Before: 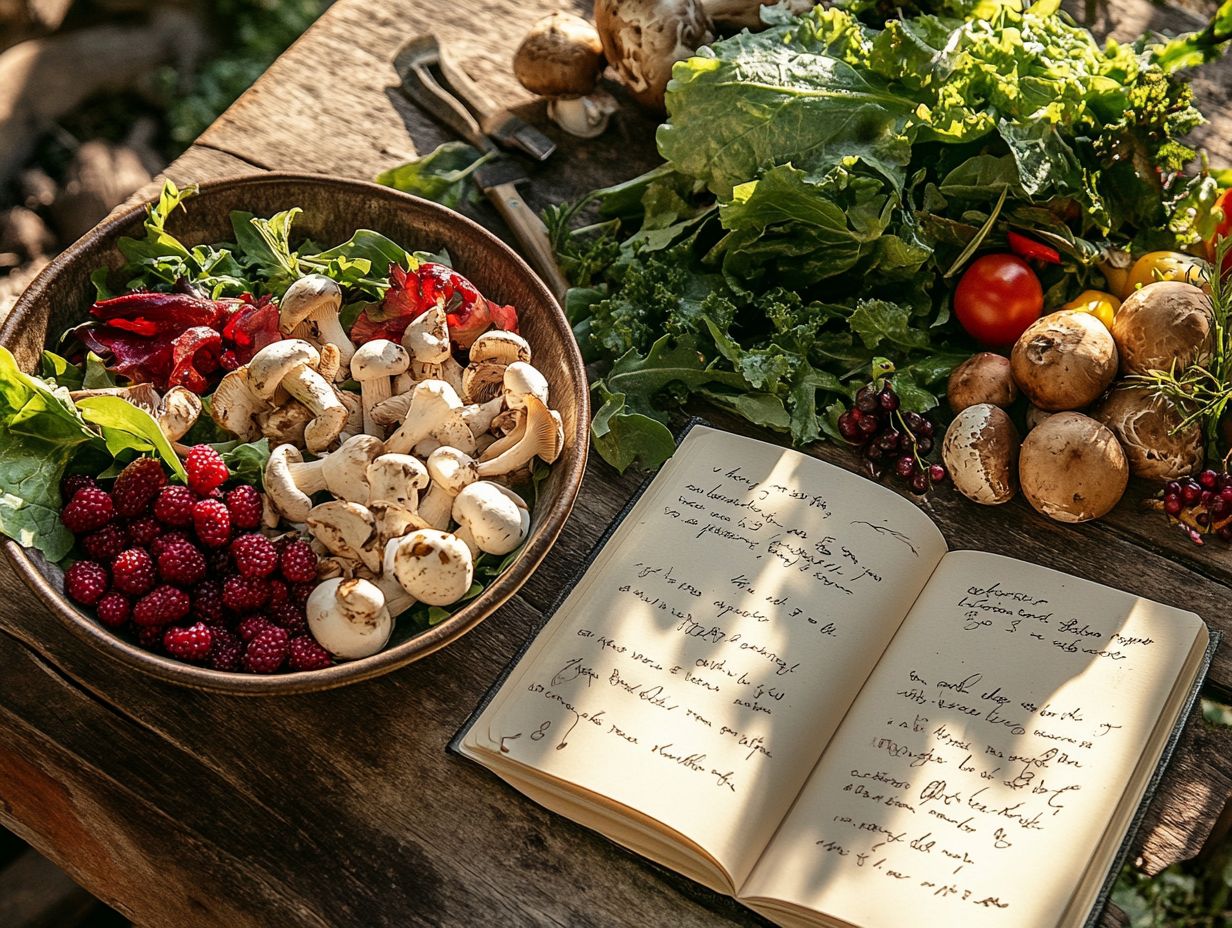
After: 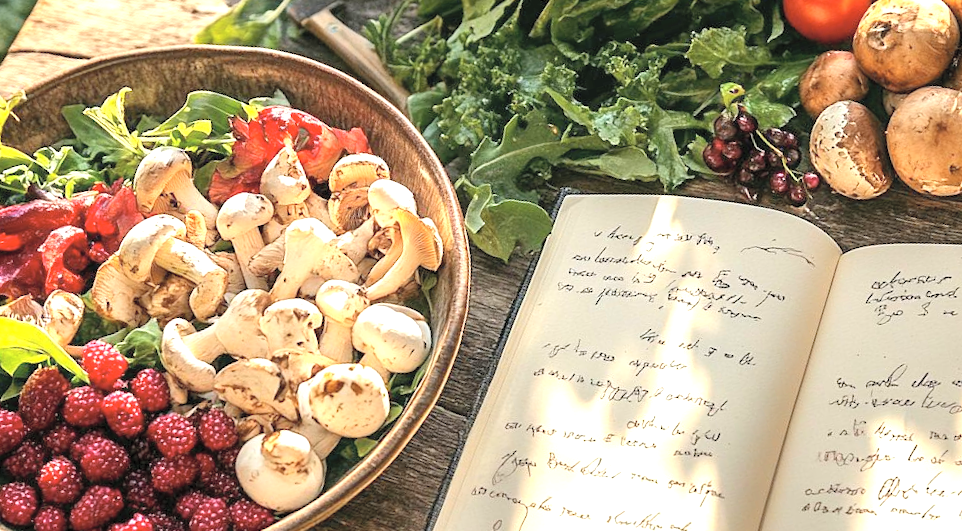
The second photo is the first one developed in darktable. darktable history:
rotate and perspective: rotation -14.8°, crop left 0.1, crop right 0.903, crop top 0.25, crop bottom 0.748
crop: left 6.446%, top 8.188%, right 9.538%, bottom 3.548%
exposure: exposure 1 EV, compensate highlight preservation false
contrast brightness saturation: brightness 0.28
